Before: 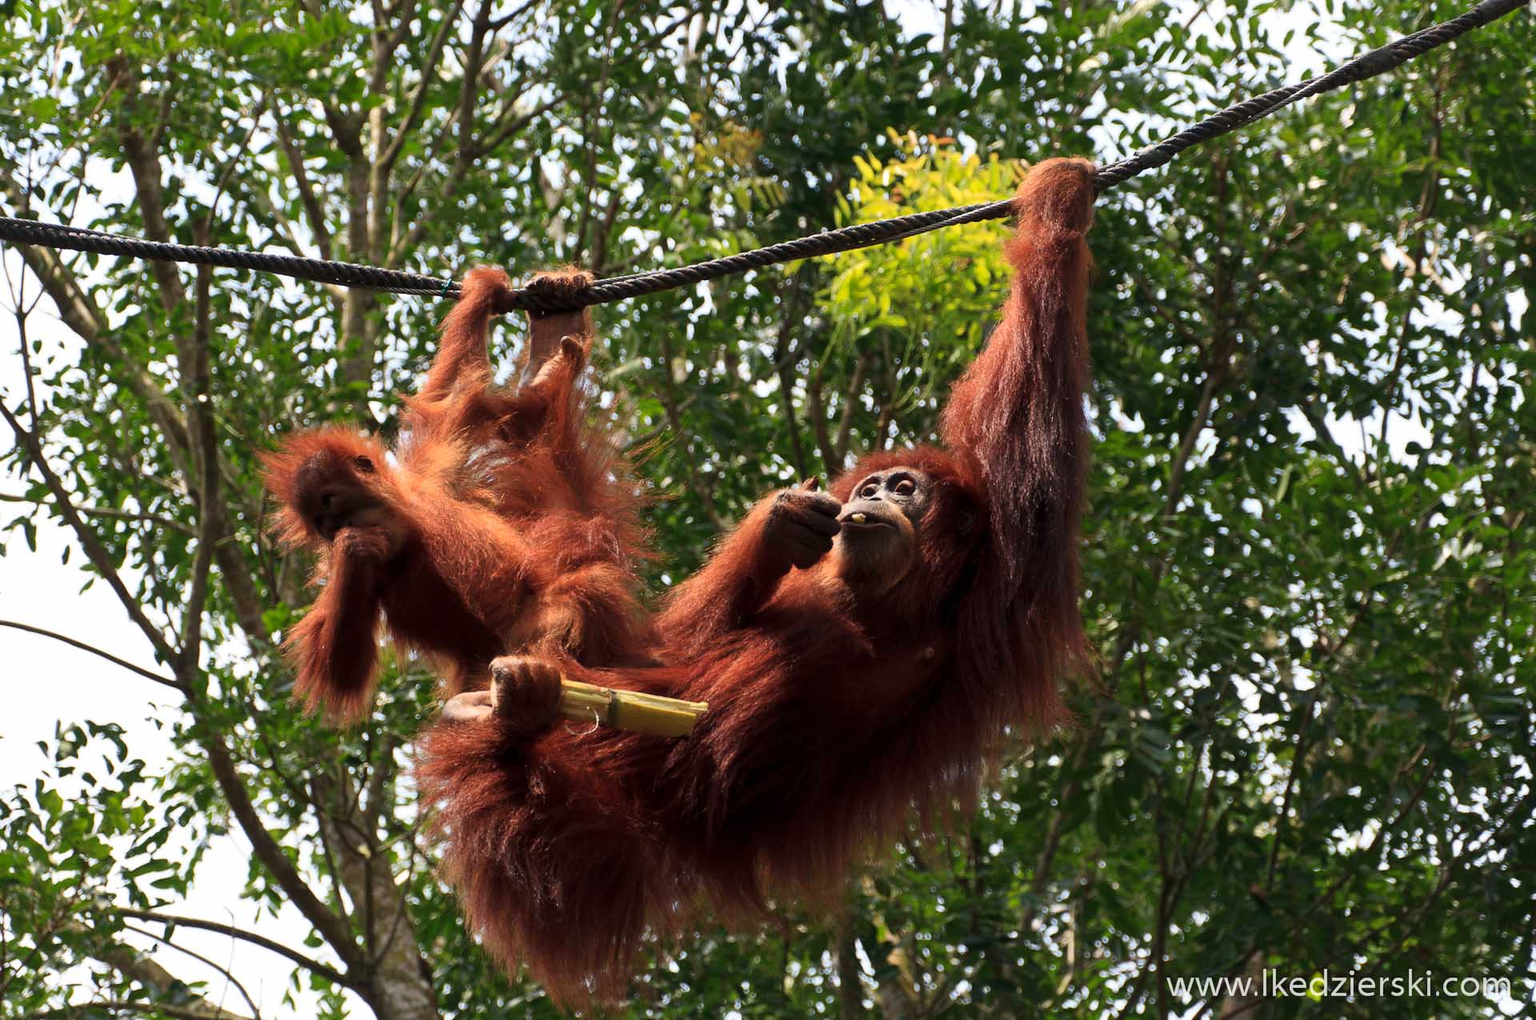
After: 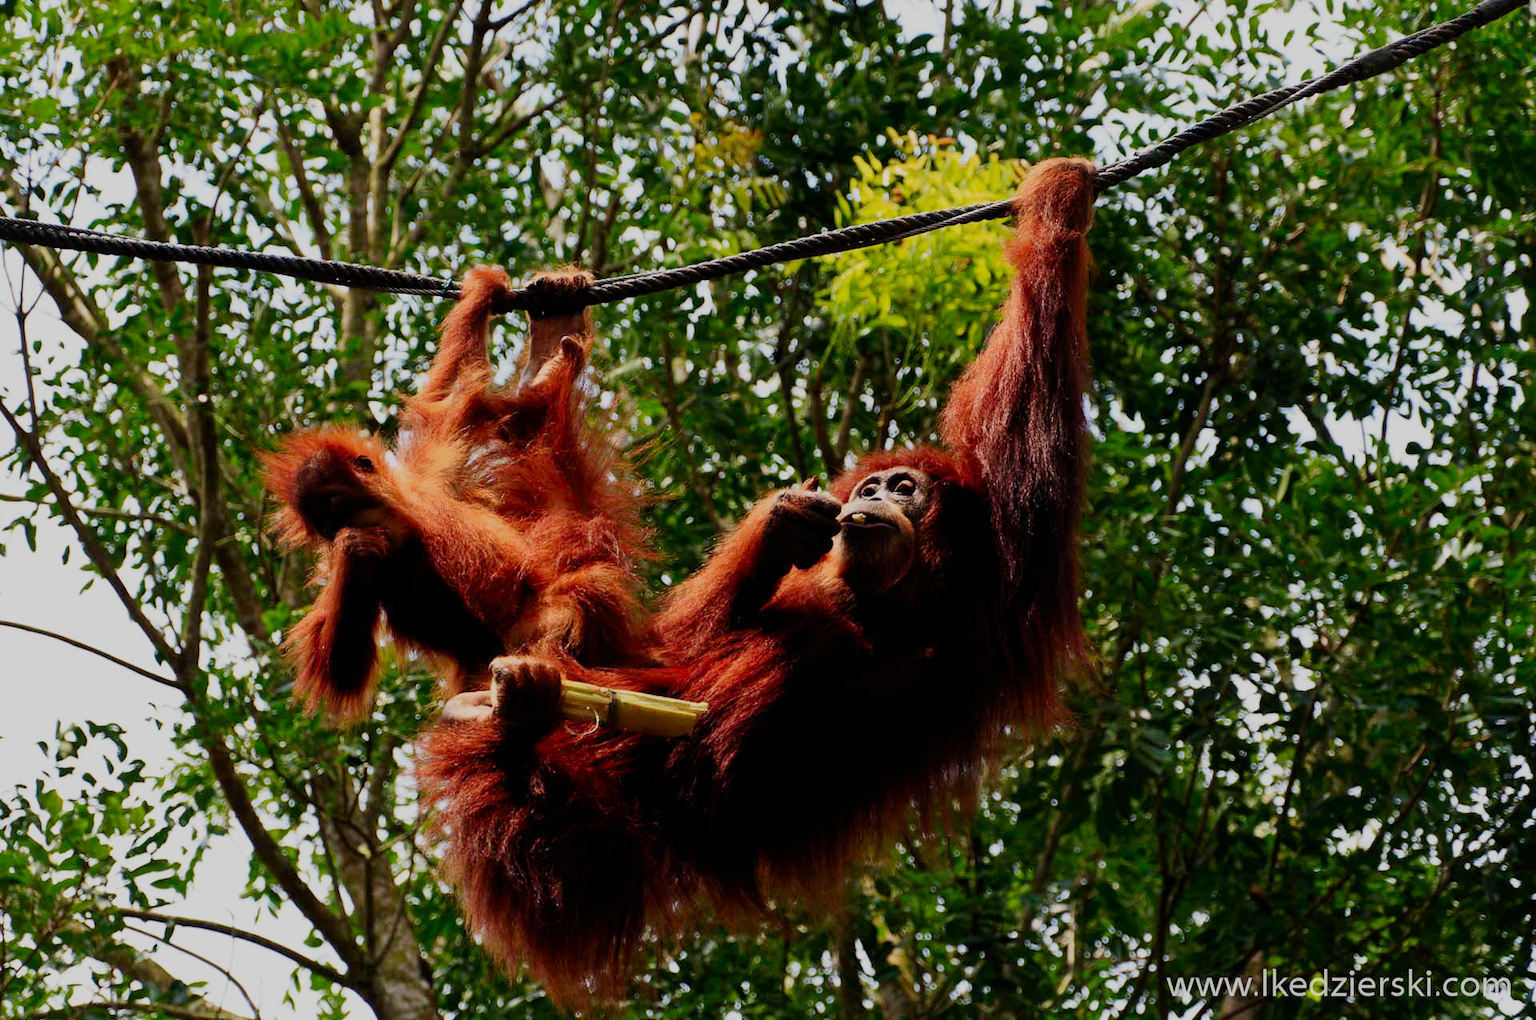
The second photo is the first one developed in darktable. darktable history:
exposure: exposure -0.154 EV, compensate highlight preservation false
filmic rgb: black relative exposure -7.65 EV, white relative exposure 4.56 EV, hardness 3.61, preserve chrominance no, color science v4 (2020), contrast in shadows soft, contrast in highlights soft
velvia: strength 15.05%
contrast brightness saturation: contrast 0.089, saturation 0.267
